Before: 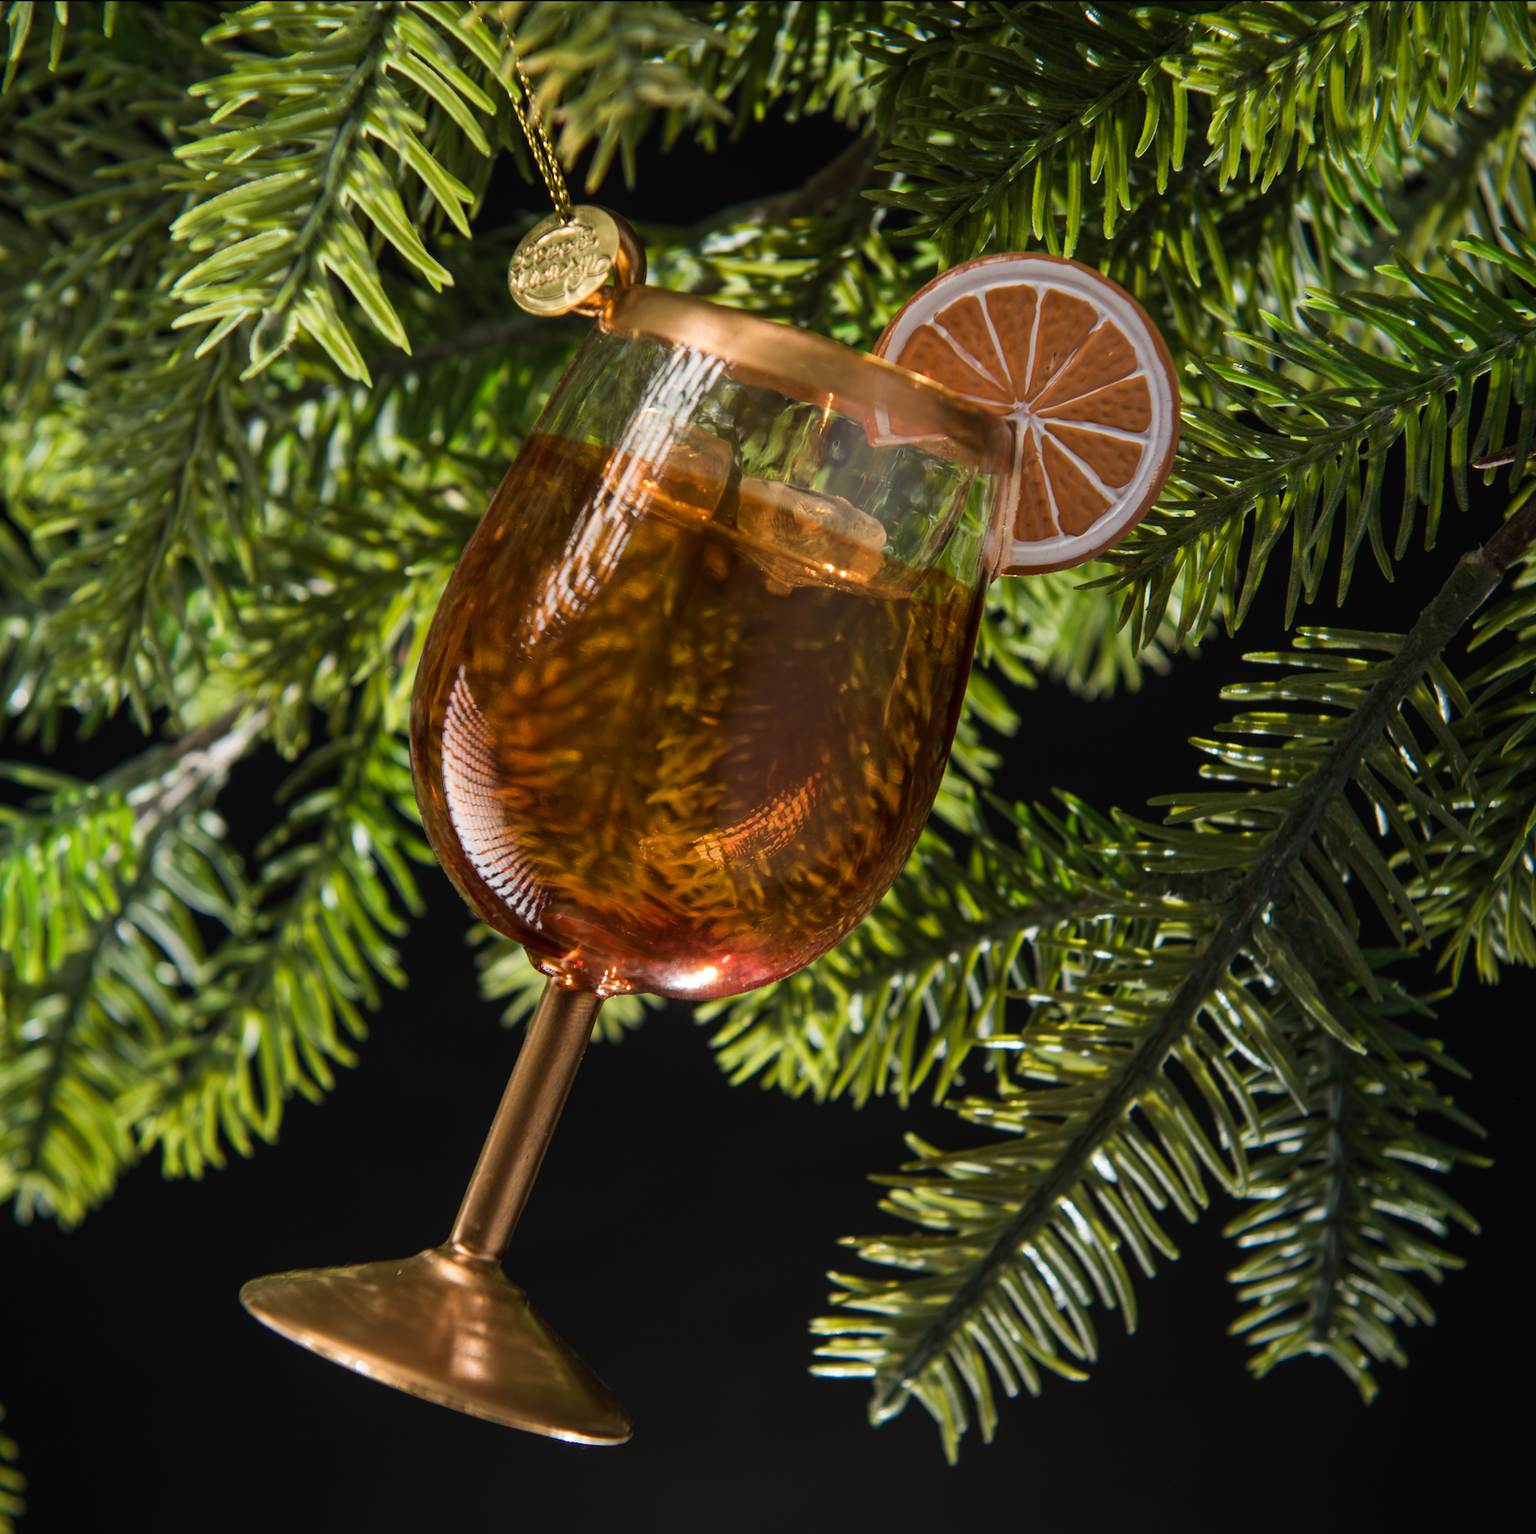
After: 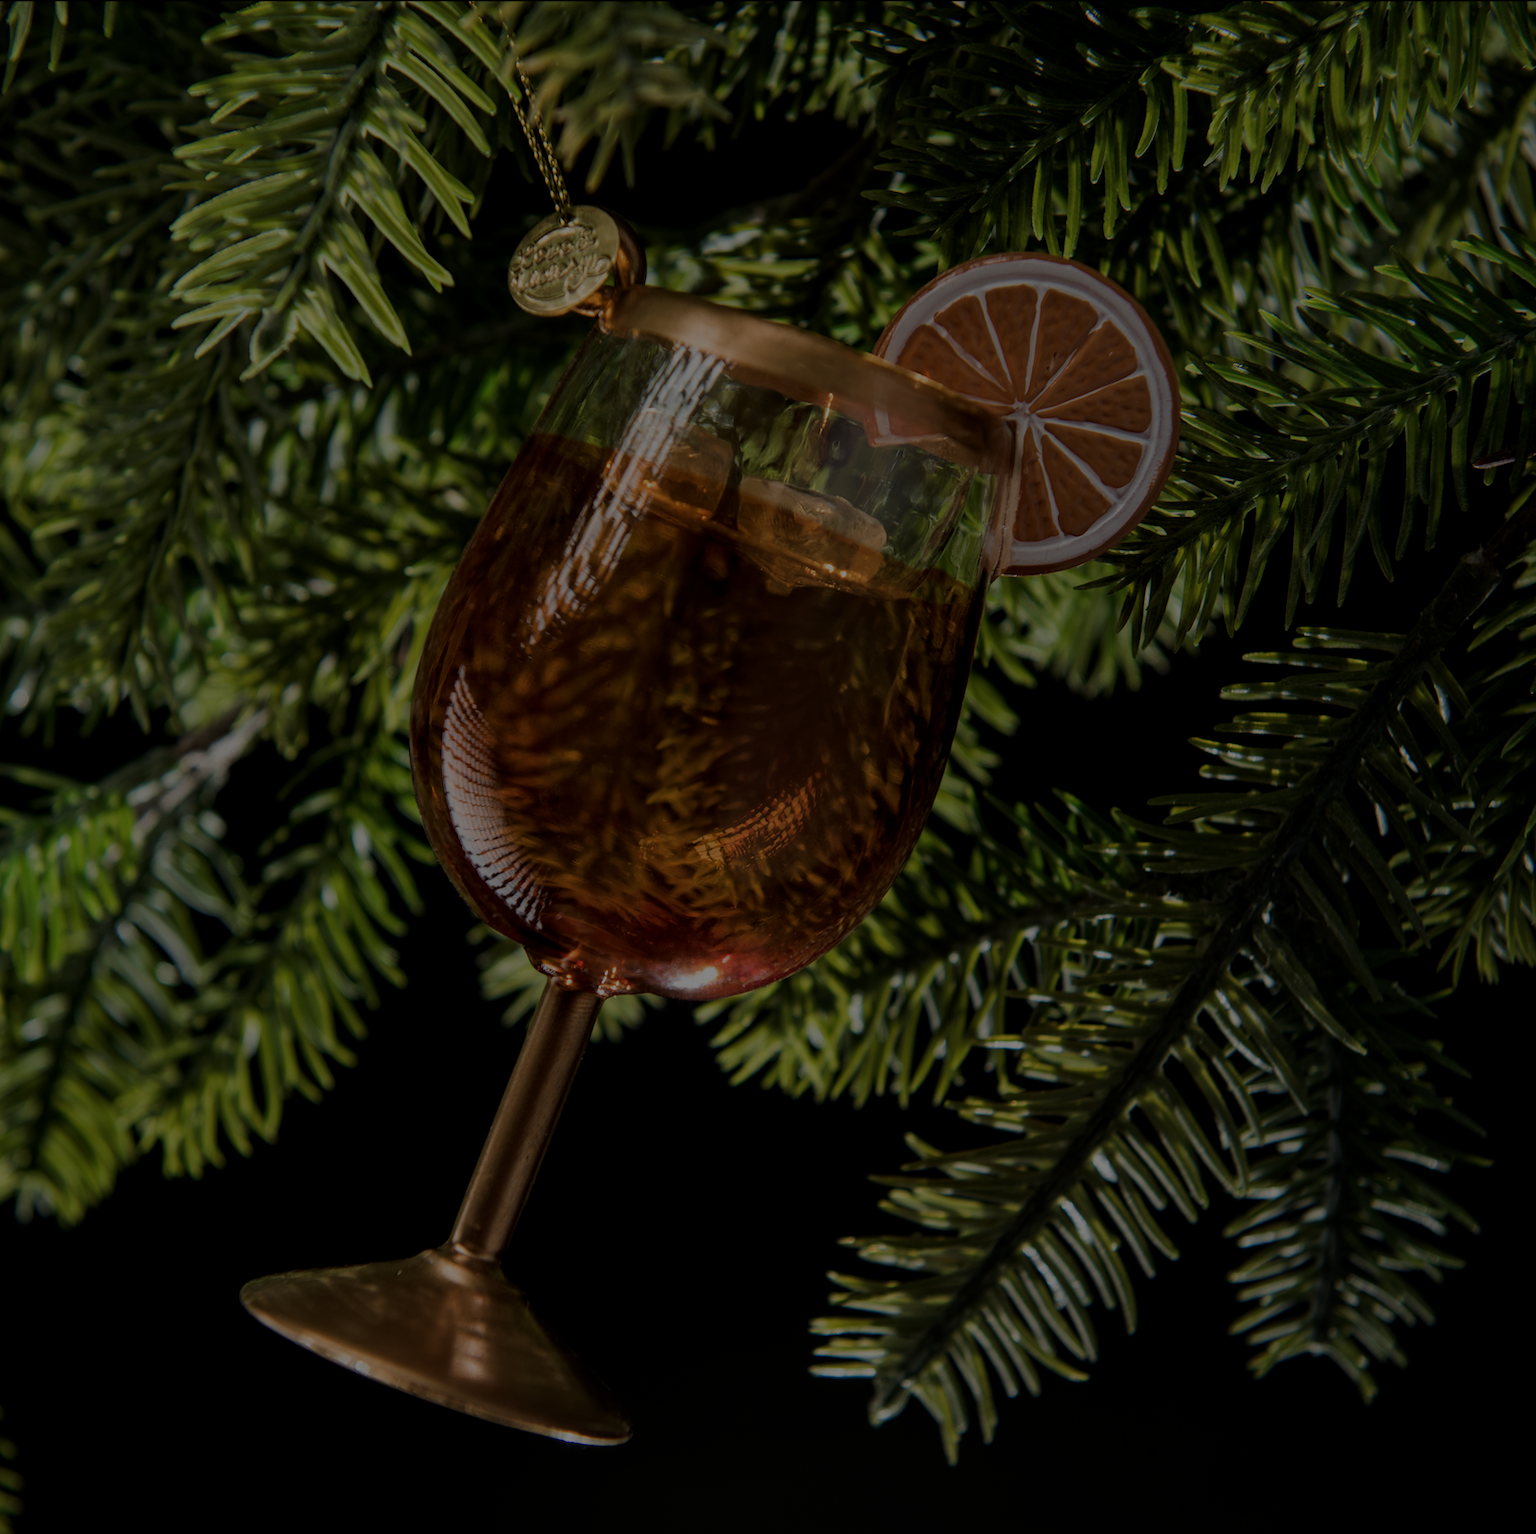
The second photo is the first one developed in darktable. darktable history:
exposure: exposure -2.446 EV, compensate highlight preservation false
local contrast: on, module defaults
